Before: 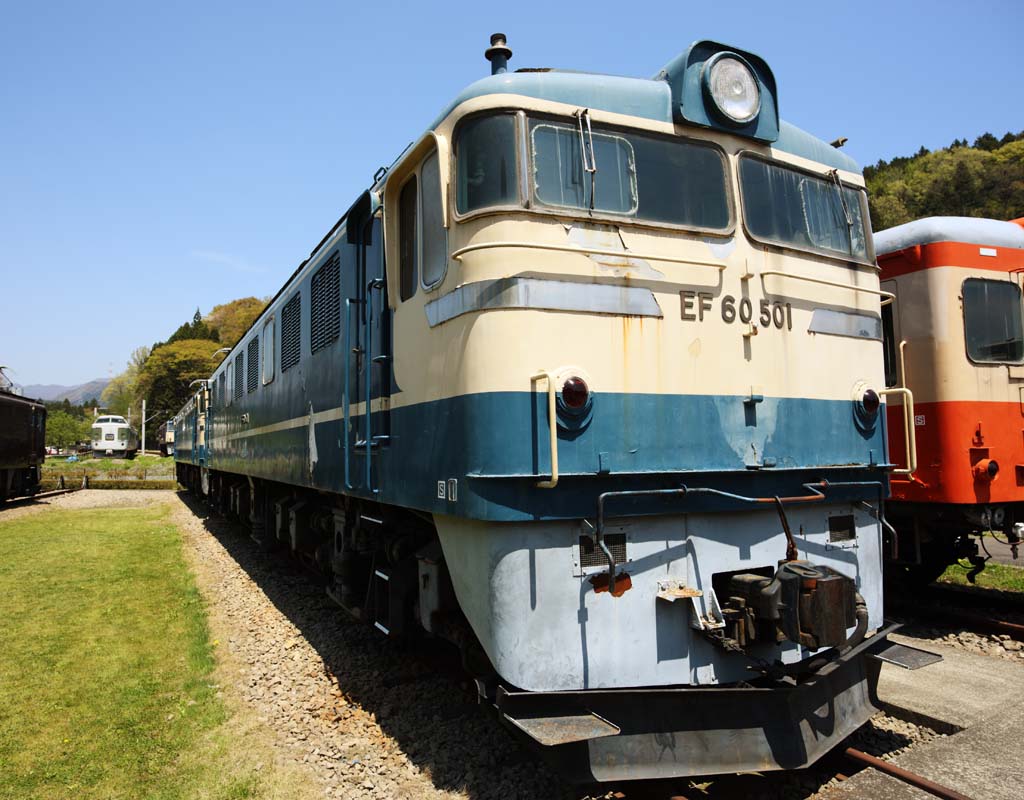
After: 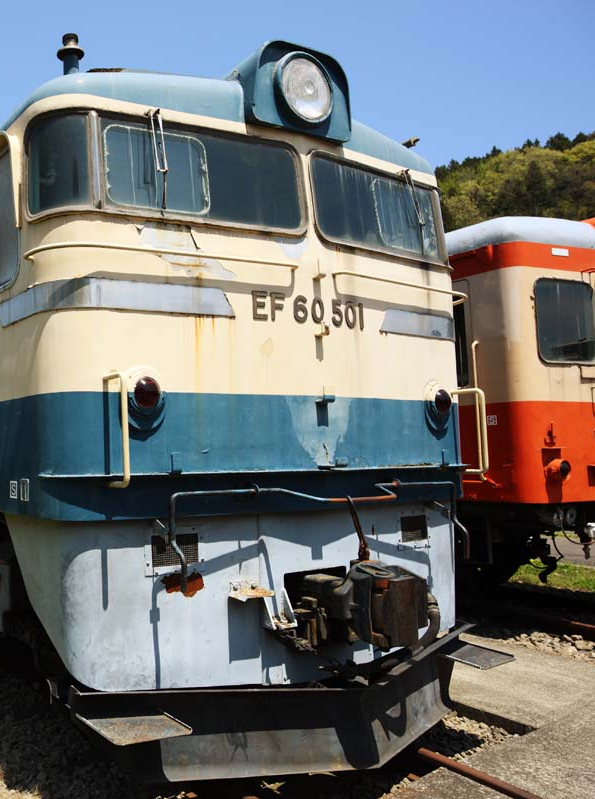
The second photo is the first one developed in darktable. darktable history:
crop: left 41.811%
